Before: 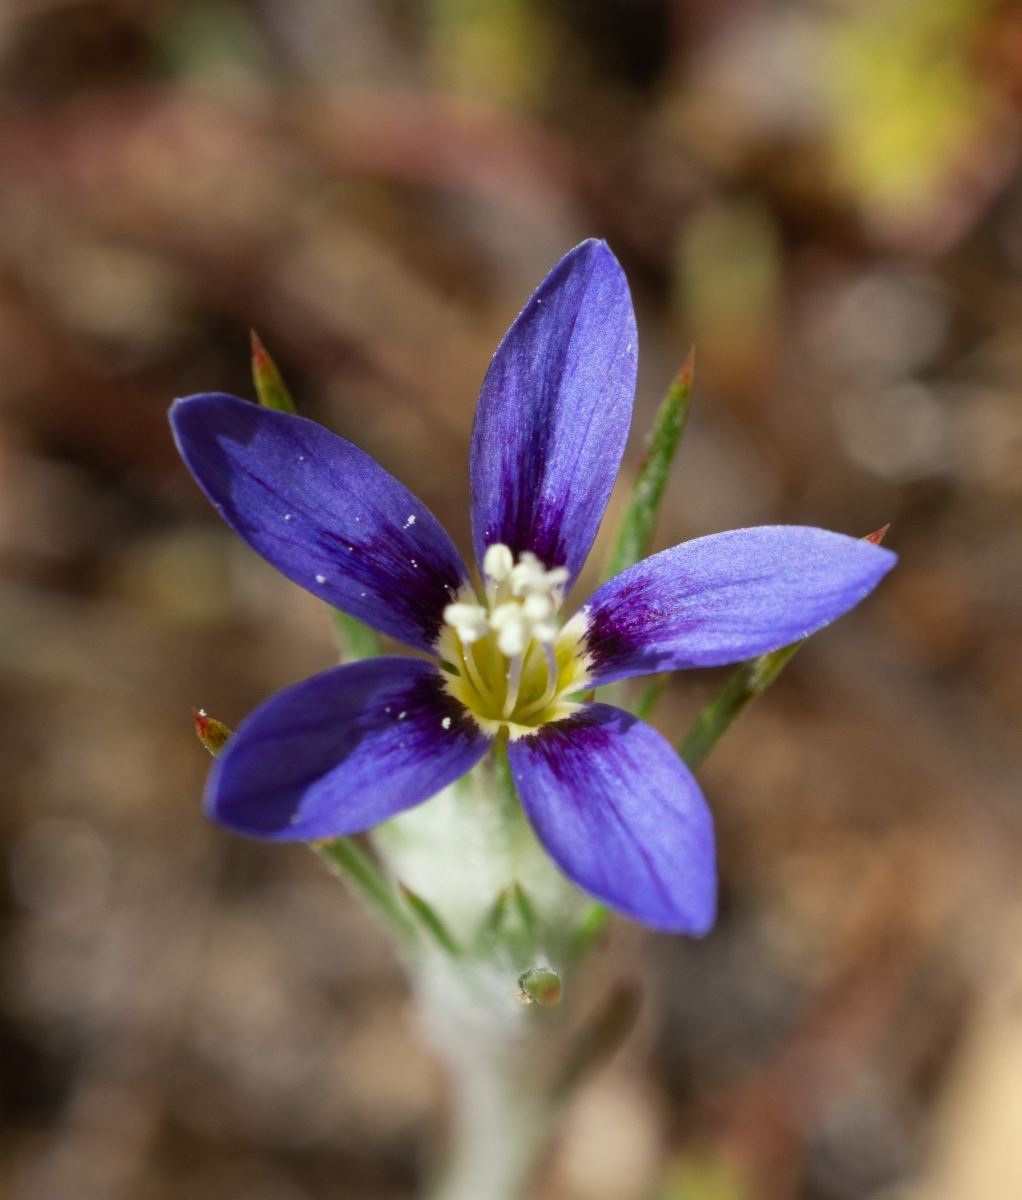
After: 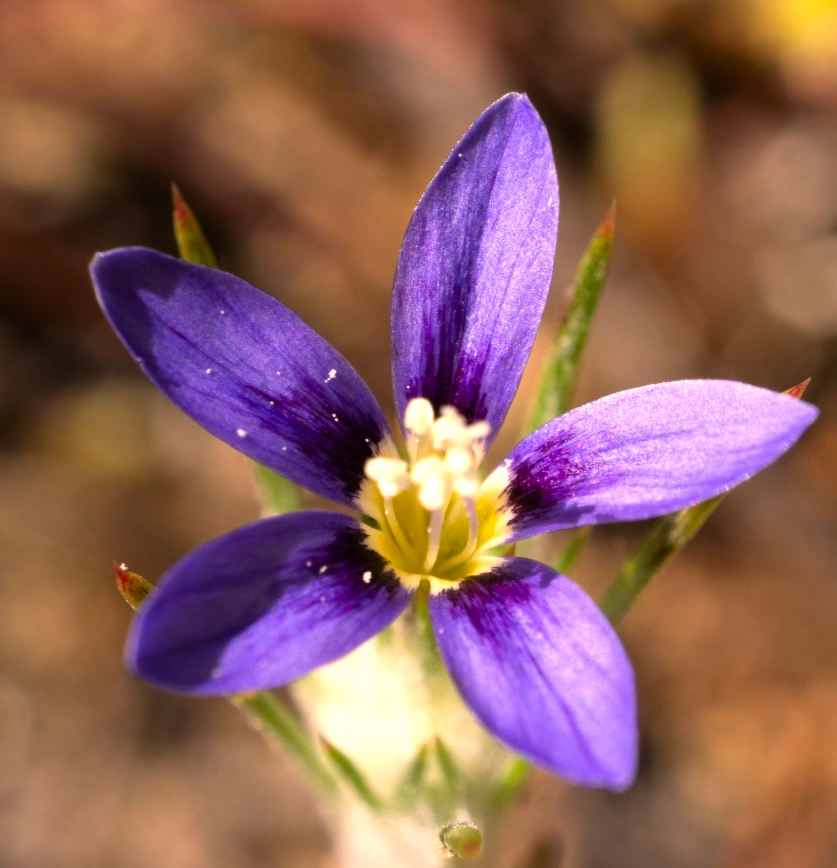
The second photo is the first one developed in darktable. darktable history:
base curve: curves: ch0 [(0, 0) (0.472, 0.455) (1, 1)], preserve colors none
crop: left 7.8%, top 12.175%, right 10.277%, bottom 15.423%
color correction: highlights a* 17.84, highlights b* 18.99
tone equalizer: -8 EV -0.788 EV, -7 EV -0.697 EV, -6 EV -0.574 EV, -5 EV -0.394 EV, -3 EV 0.4 EV, -2 EV 0.6 EV, -1 EV 0.674 EV, +0 EV 0.767 EV
